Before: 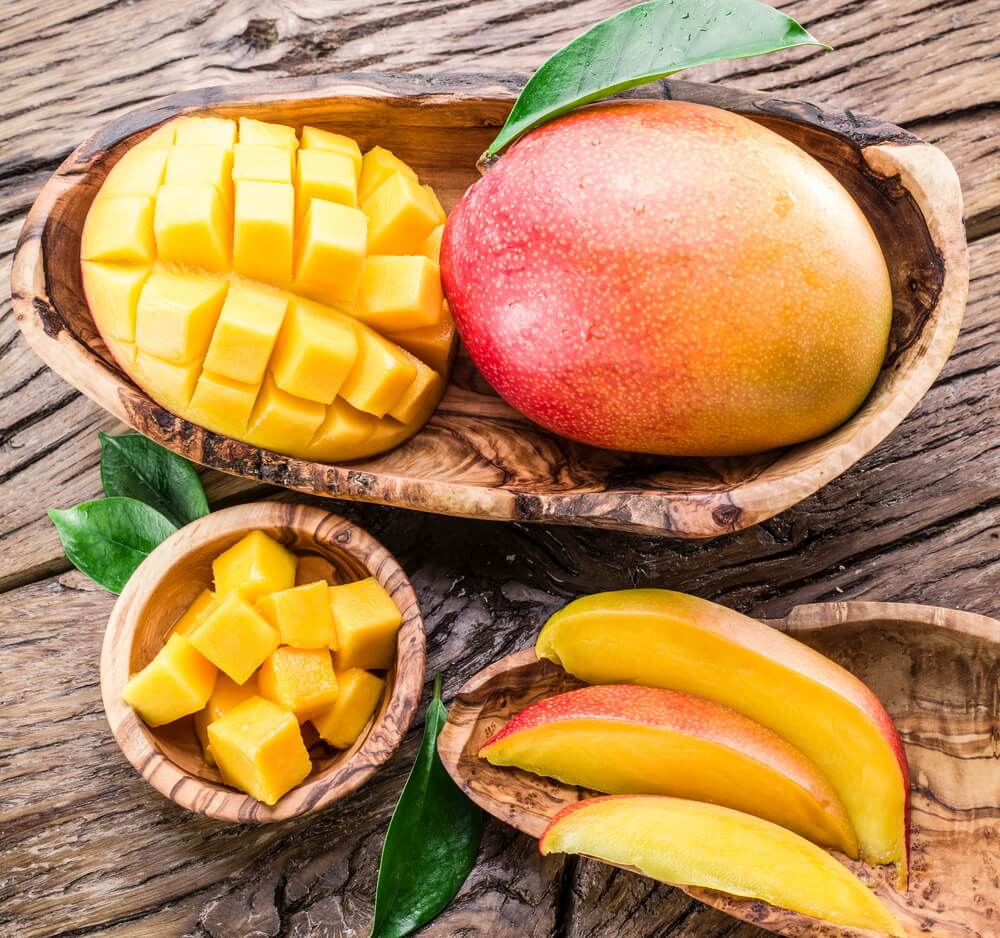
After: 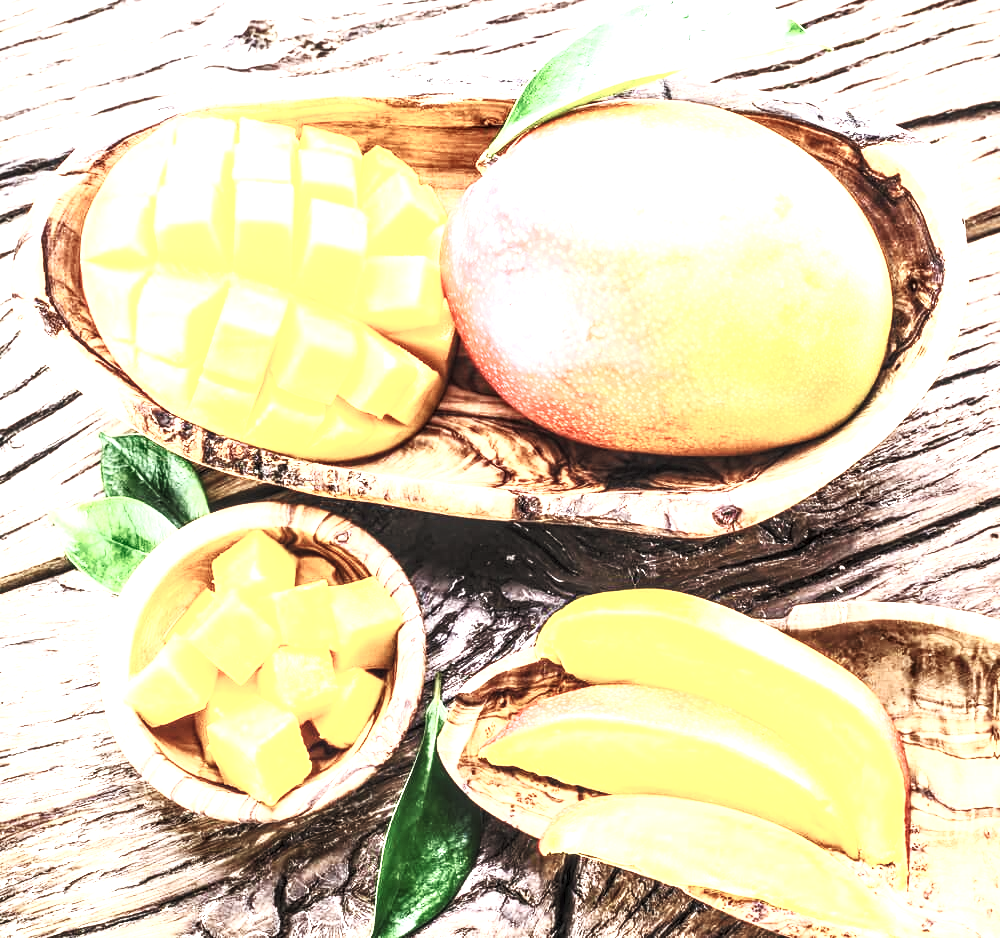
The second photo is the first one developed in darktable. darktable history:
contrast brightness saturation: contrast 0.57, brightness 0.57, saturation -0.34
base curve: curves: ch0 [(0, 0) (0.028, 0.03) (0.121, 0.232) (0.46, 0.748) (0.859, 0.968) (1, 1)], preserve colors none
levels: levels [0, 0.435, 0.917]
local contrast: detail 142%
